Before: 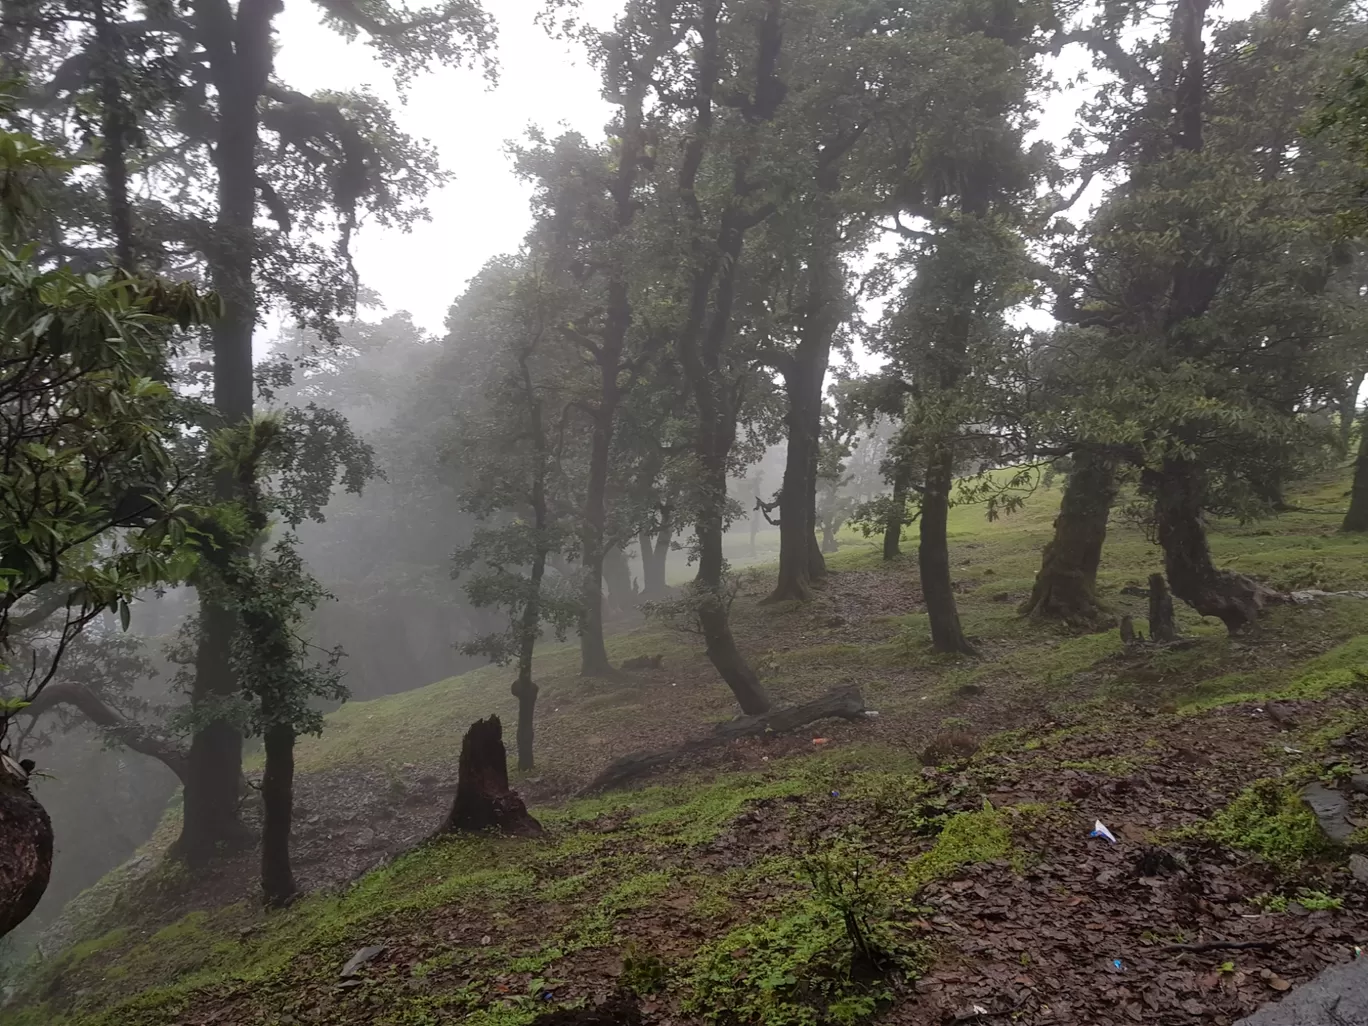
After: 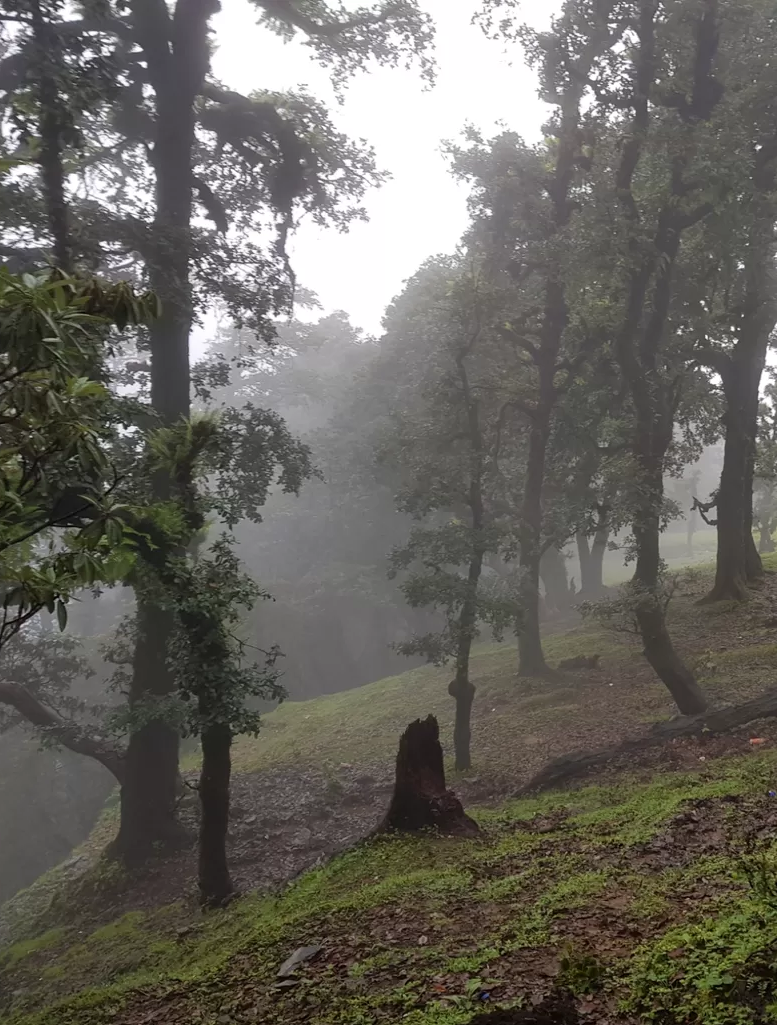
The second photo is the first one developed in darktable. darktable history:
crop: left 4.662%, right 38.533%
